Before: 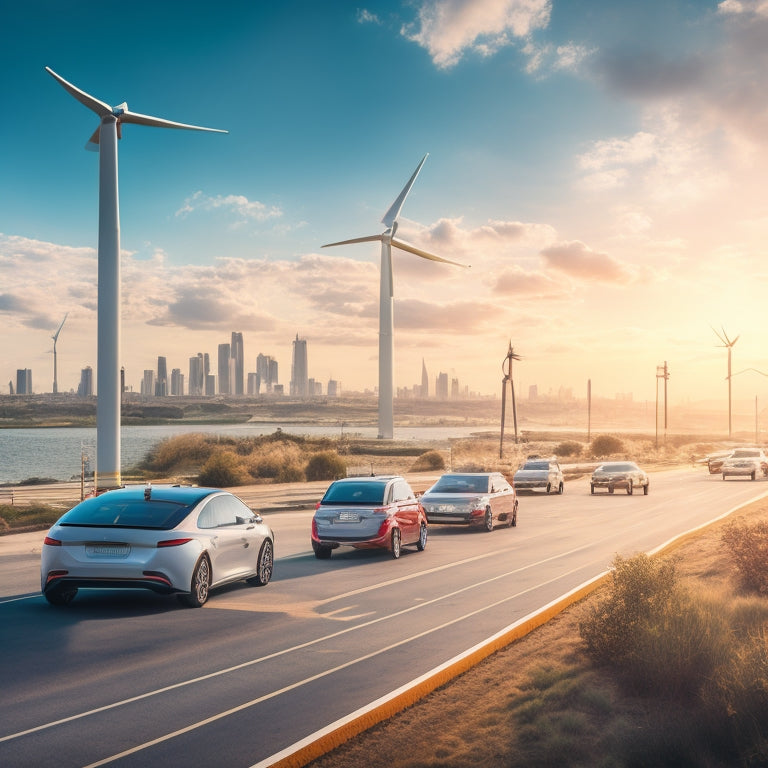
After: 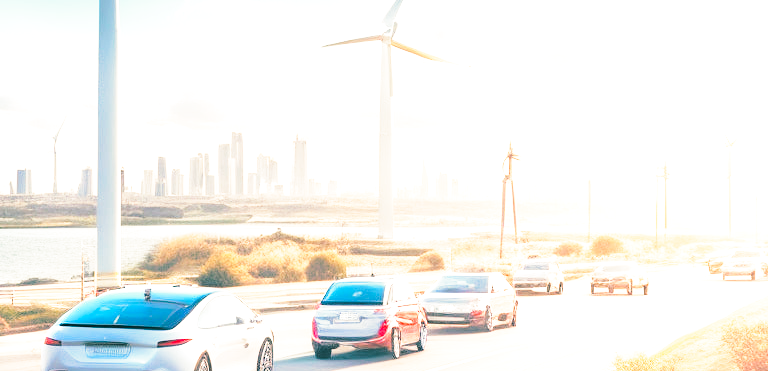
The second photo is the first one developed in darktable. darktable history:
base curve: curves: ch0 [(0, 0) (0.032, 0.037) (0.105, 0.228) (0.435, 0.76) (0.856, 0.983) (1, 1)], preserve colors none
exposure: exposure 1.16 EV, compensate exposure bias true, compensate highlight preservation false
contrast brightness saturation: brightness 0.09, saturation 0.19
crop and rotate: top 26.056%, bottom 25.543%
split-toning: shadows › hue 186.43°, highlights › hue 49.29°, compress 30.29%
